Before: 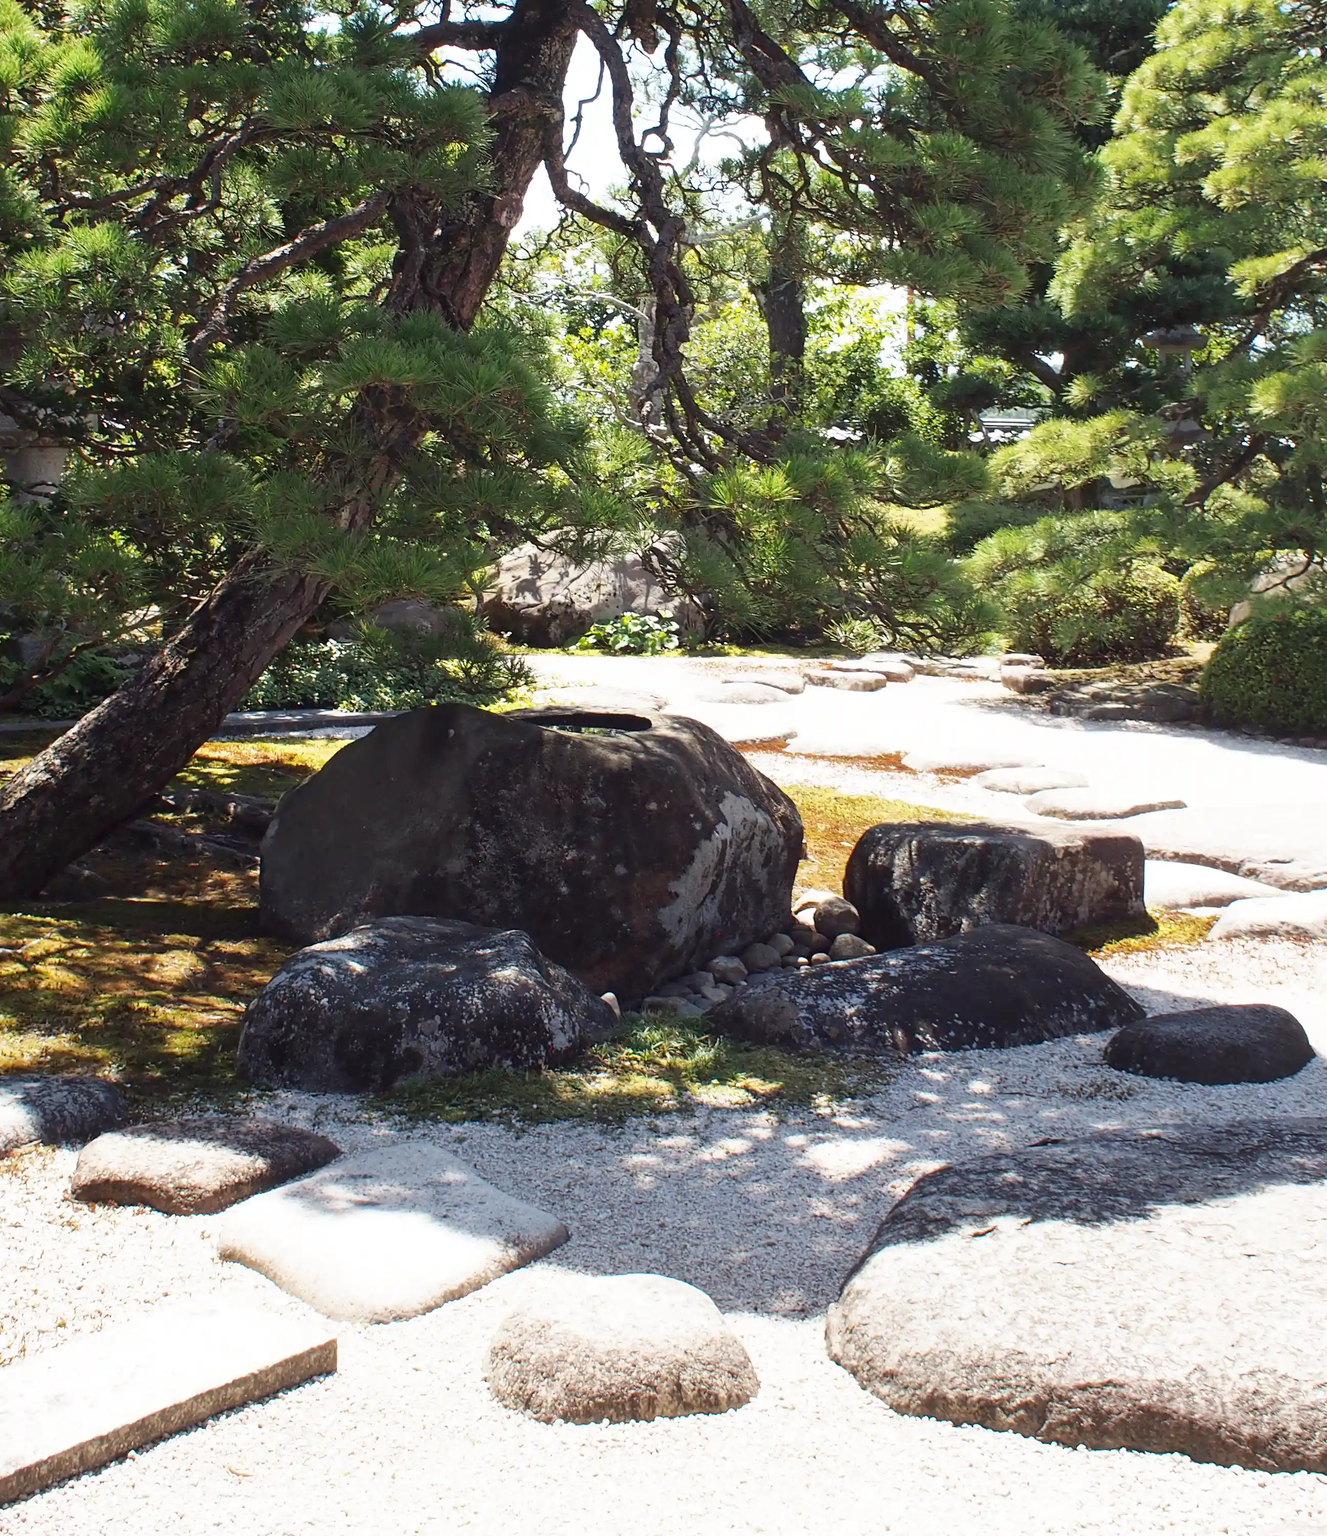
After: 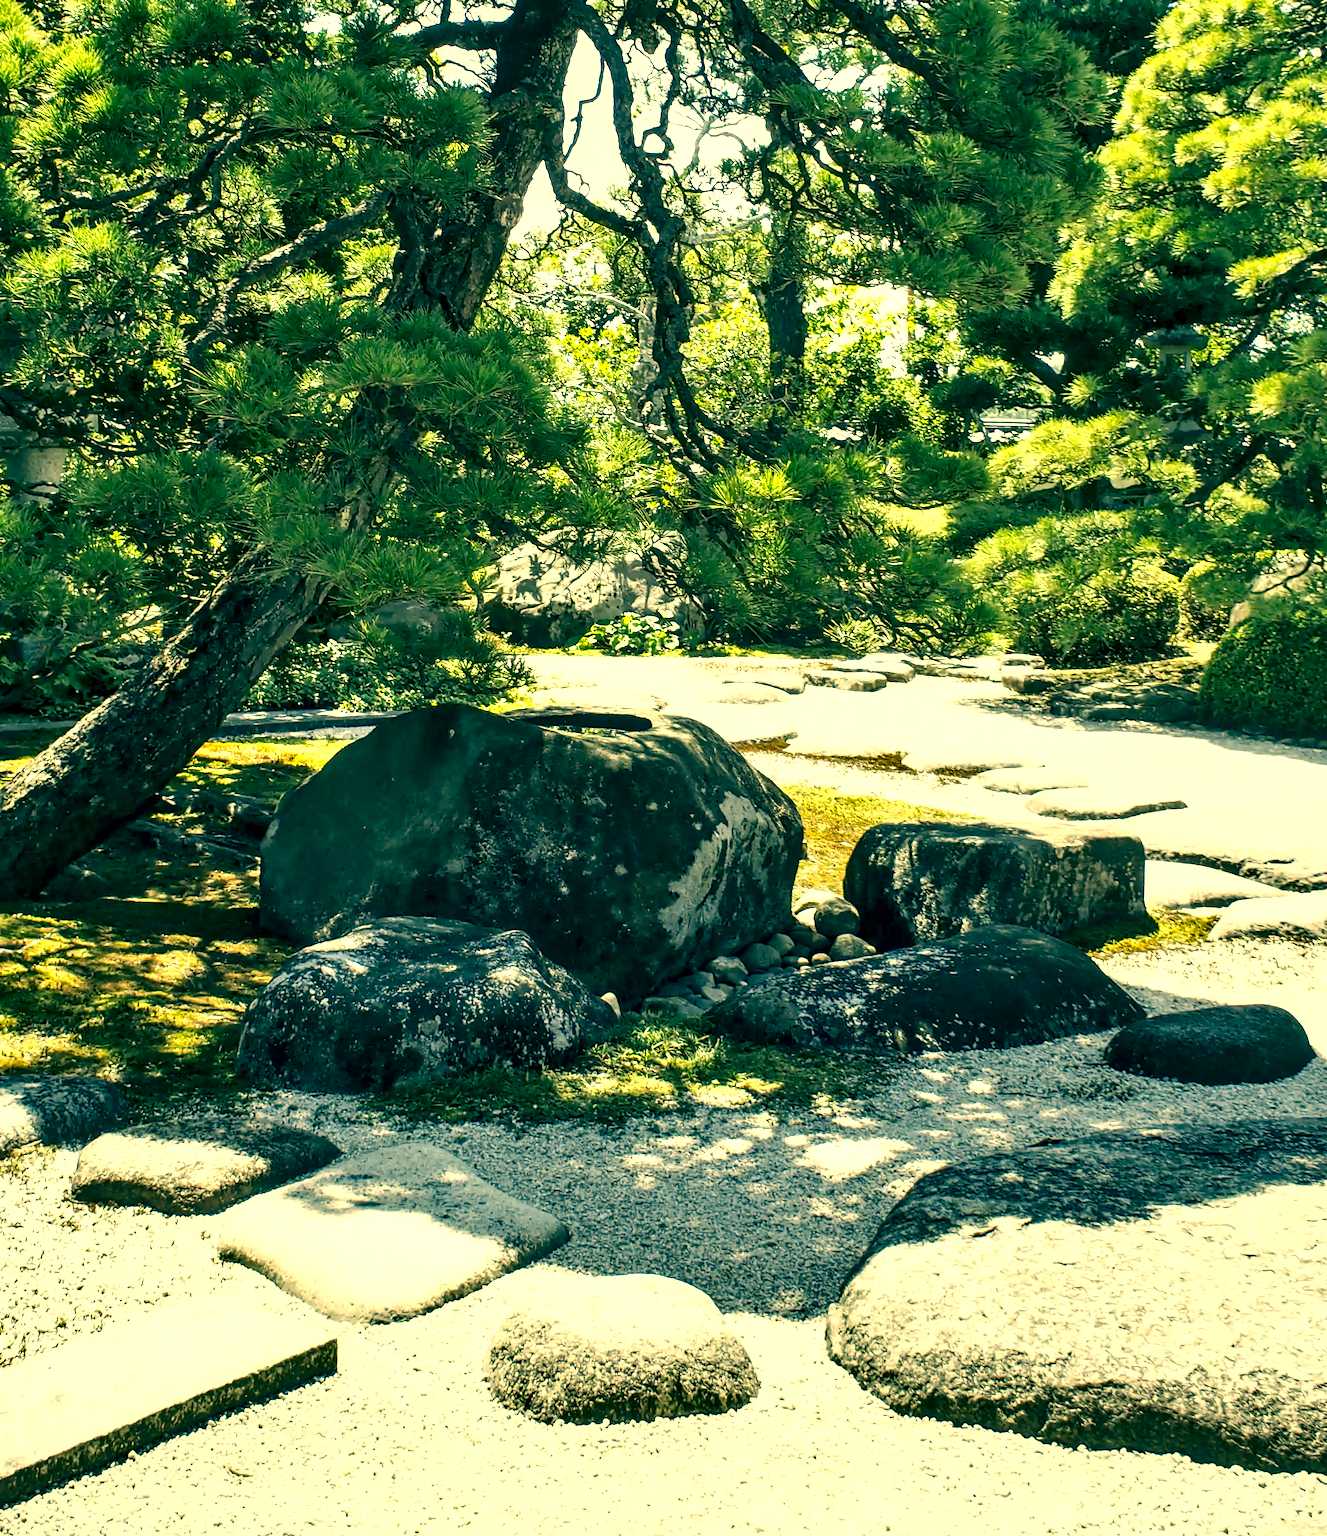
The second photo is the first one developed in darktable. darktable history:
color correction: highlights a* 1.82, highlights b* 34.37, shadows a* -36.67, shadows b* -5.83
local contrast: highlights 80%, shadows 57%, detail 175%, midtone range 0.602
shadows and highlights: soften with gaussian
